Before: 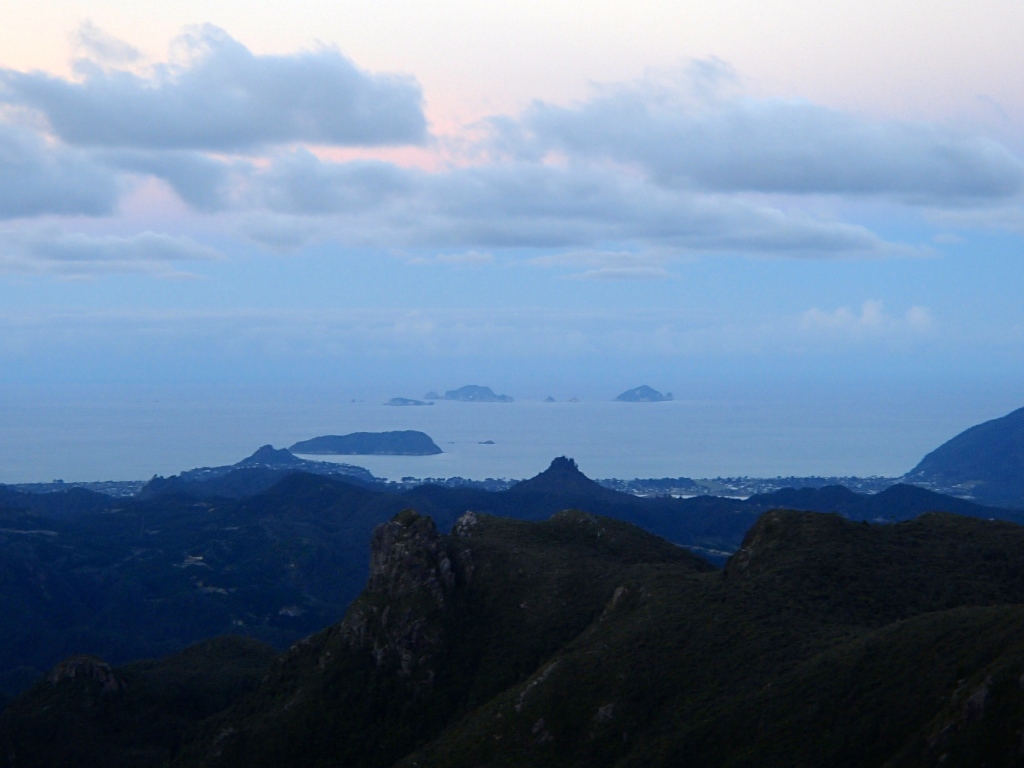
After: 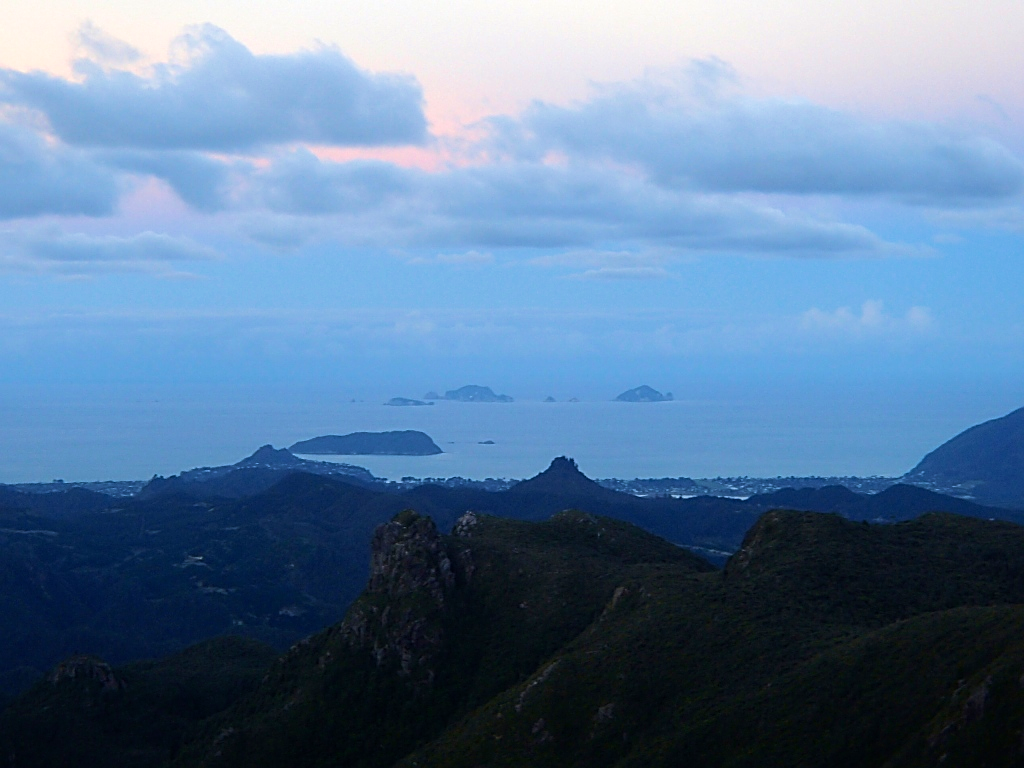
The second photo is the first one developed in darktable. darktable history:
sharpen: on, module defaults
velvia: strength 45%
